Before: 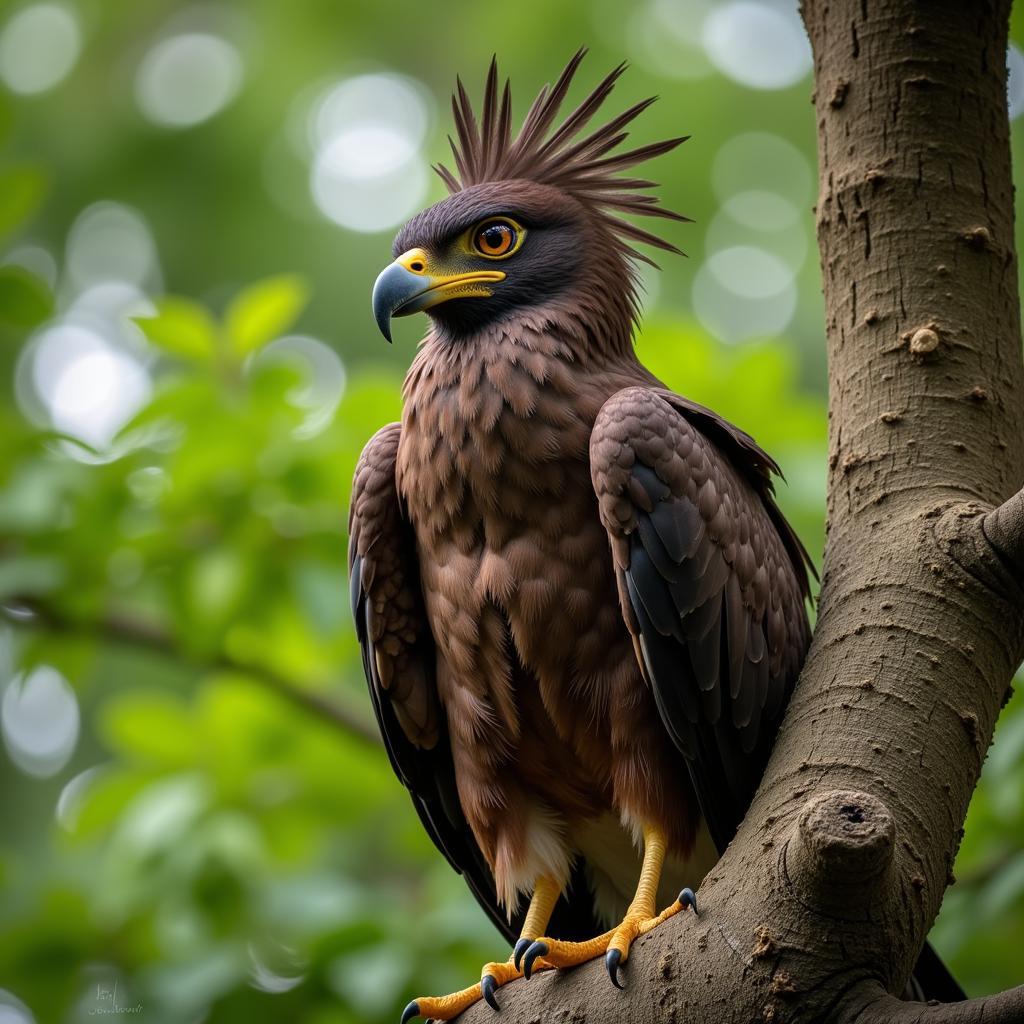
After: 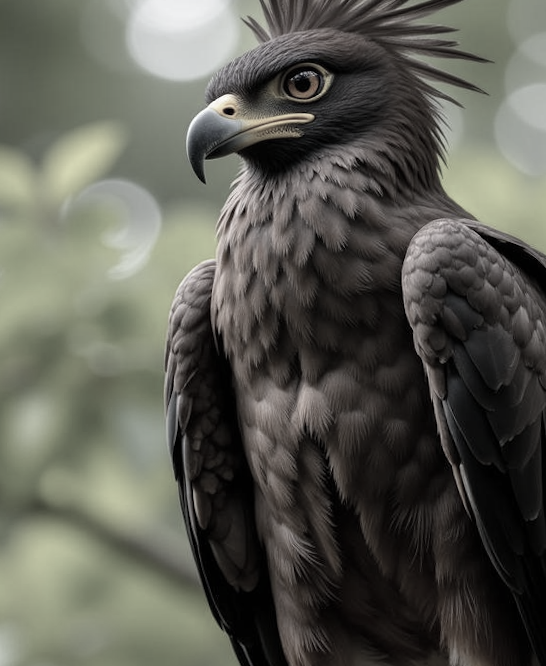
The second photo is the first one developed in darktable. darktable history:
rotate and perspective: rotation -1.68°, lens shift (vertical) -0.146, crop left 0.049, crop right 0.912, crop top 0.032, crop bottom 0.96
crop: left 16.202%, top 11.208%, right 26.045%, bottom 20.557%
color correction: saturation 0.2
